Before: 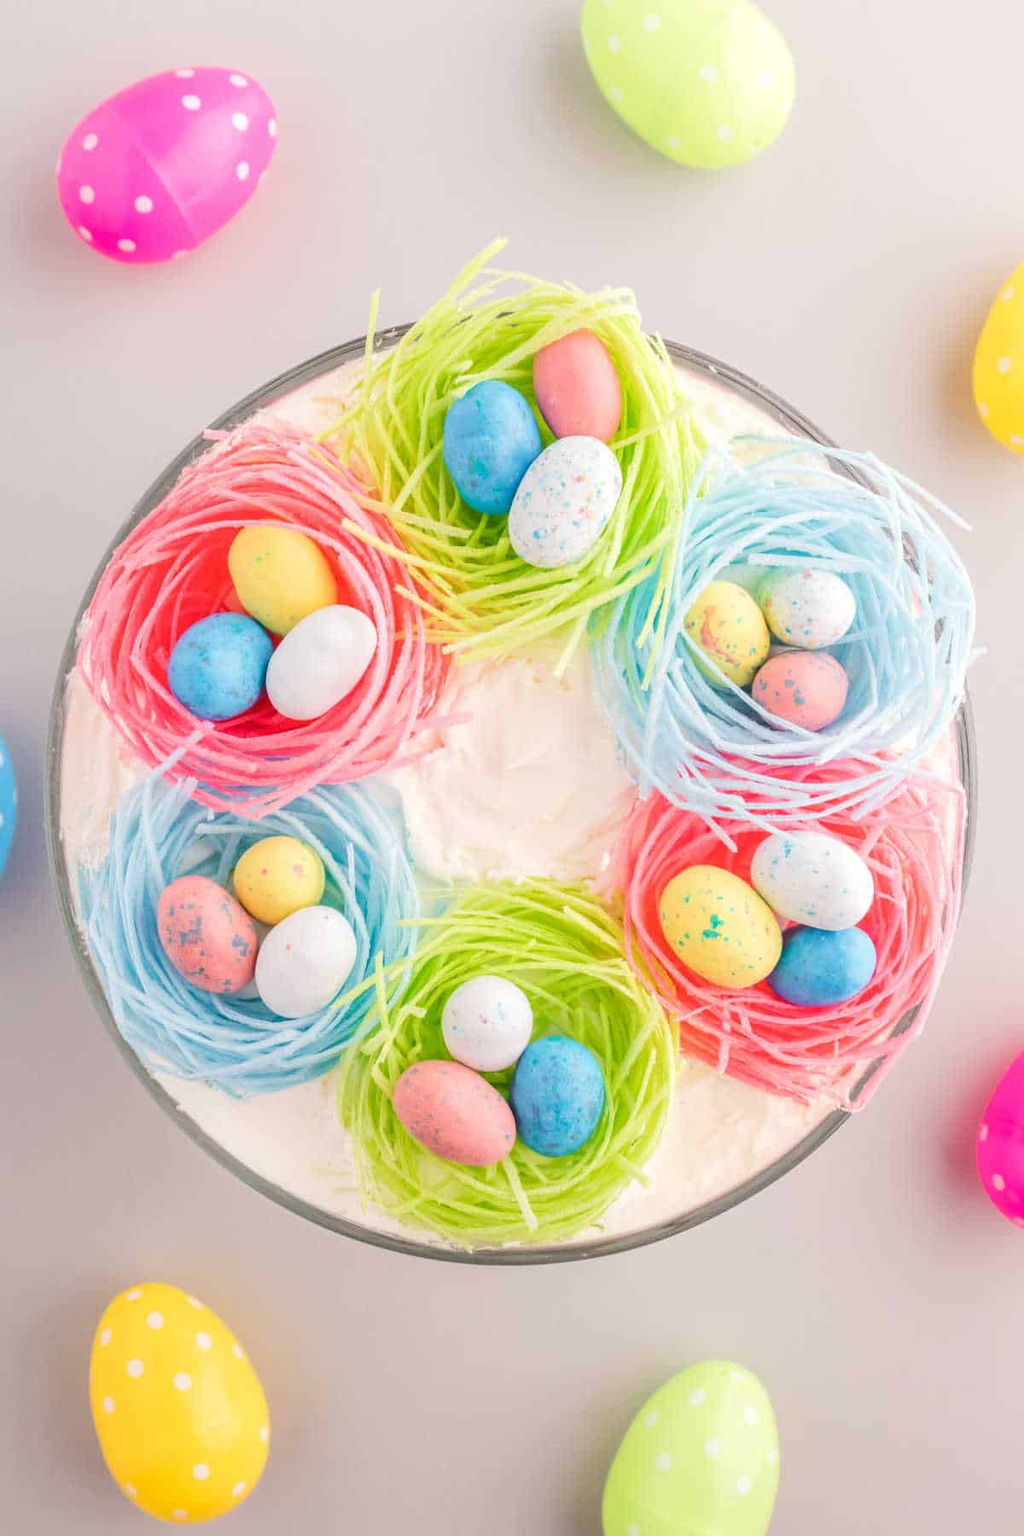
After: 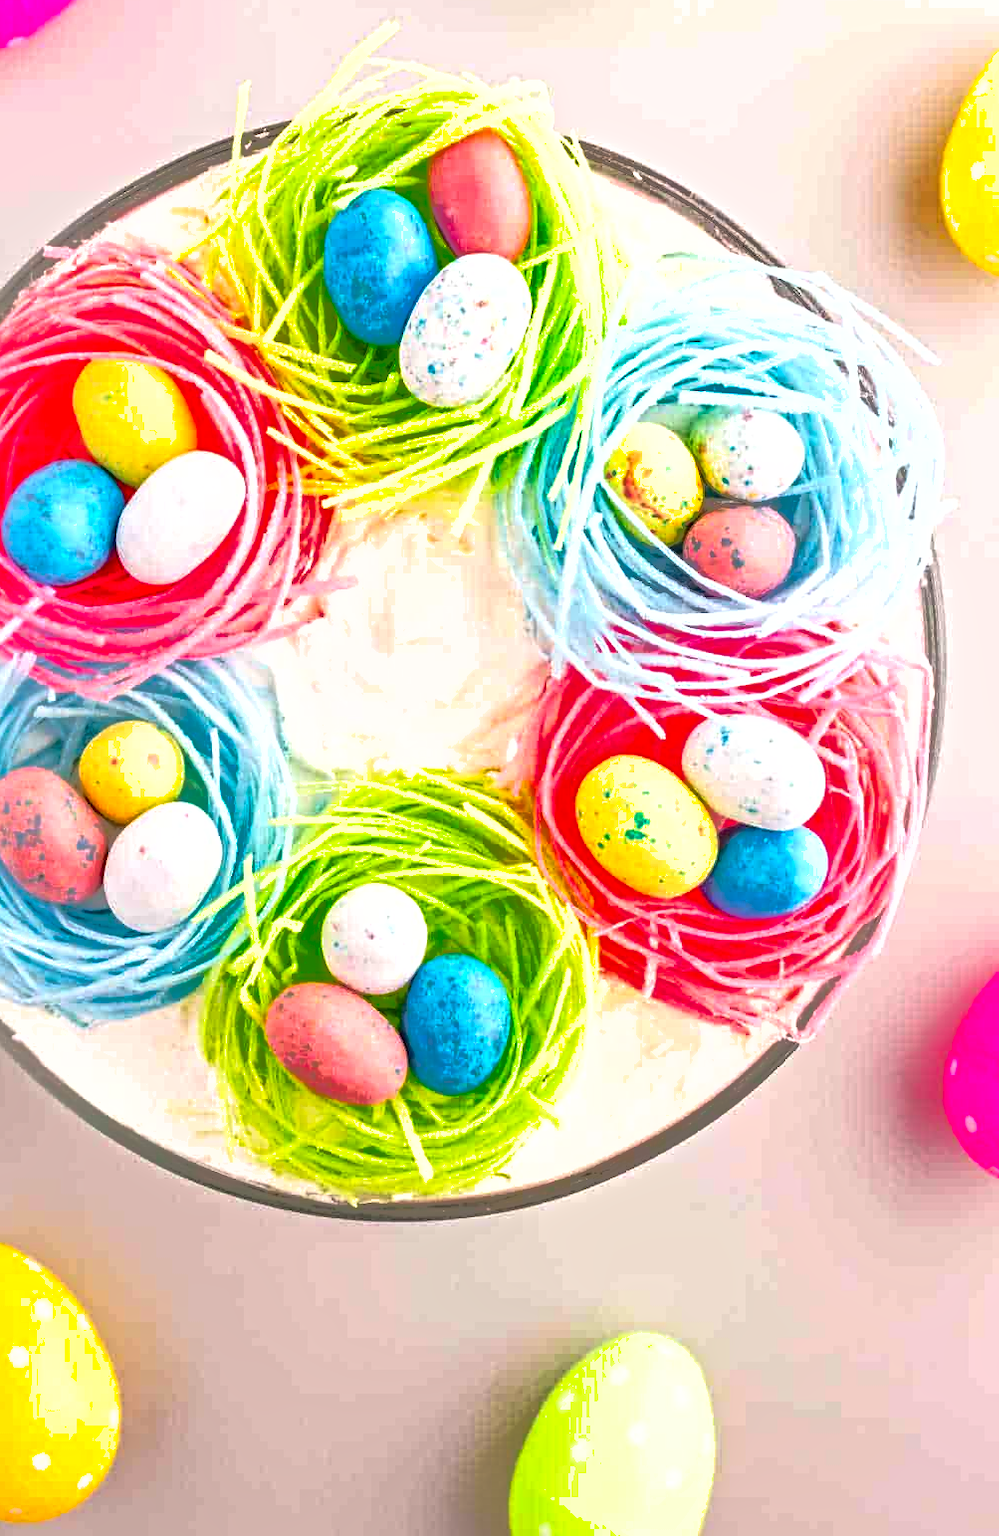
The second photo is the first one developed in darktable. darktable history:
contrast brightness saturation: contrast 0.18, saturation 0.3
contrast equalizer: y [[0.5, 0.501, 0.525, 0.597, 0.58, 0.514], [0.5 ×6], [0.5 ×6], [0 ×6], [0 ×6]]
tone equalizer: -8 EV -0.417 EV, -7 EV -0.389 EV, -6 EV -0.333 EV, -5 EV -0.222 EV, -3 EV 0.222 EV, -2 EV 0.333 EV, -1 EV 0.389 EV, +0 EV 0.417 EV, edges refinement/feathering 500, mask exposure compensation -1.57 EV, preserve details no
crop: left 16.315%, top 14.246%
shadows and highlights: shadows 40, highlights -60
